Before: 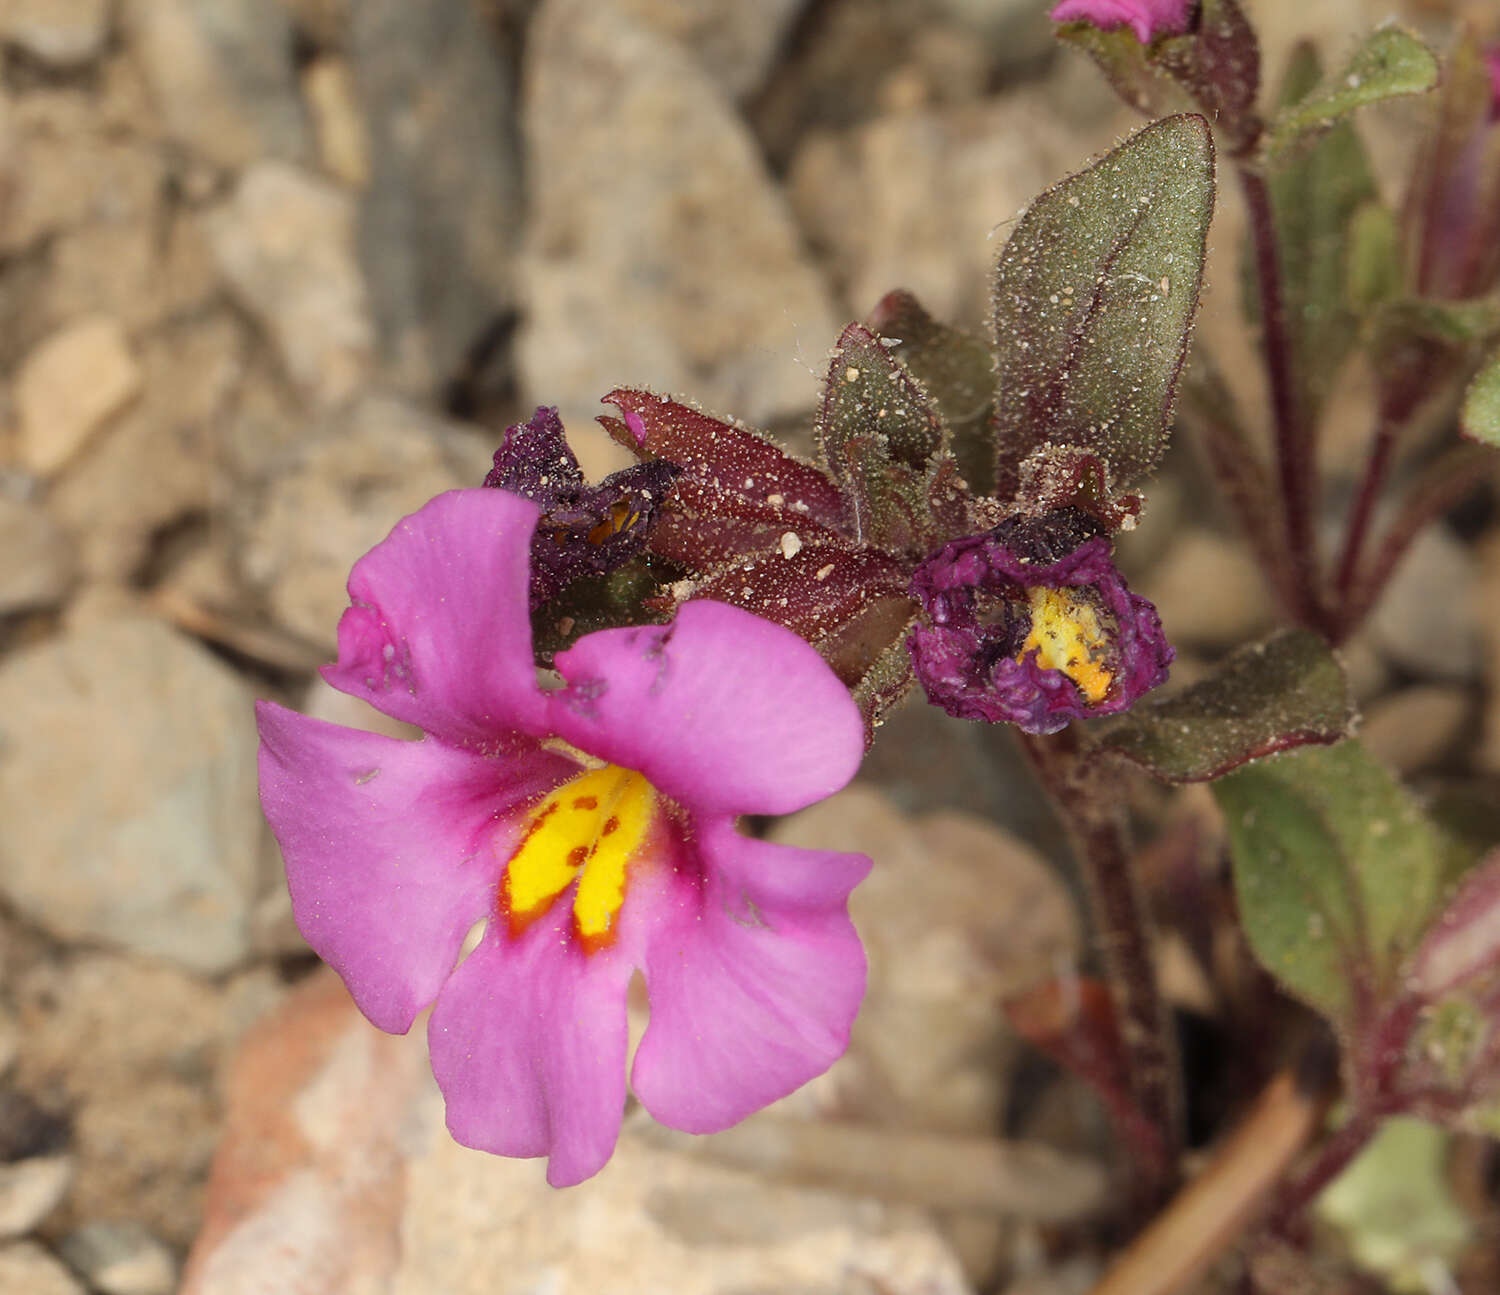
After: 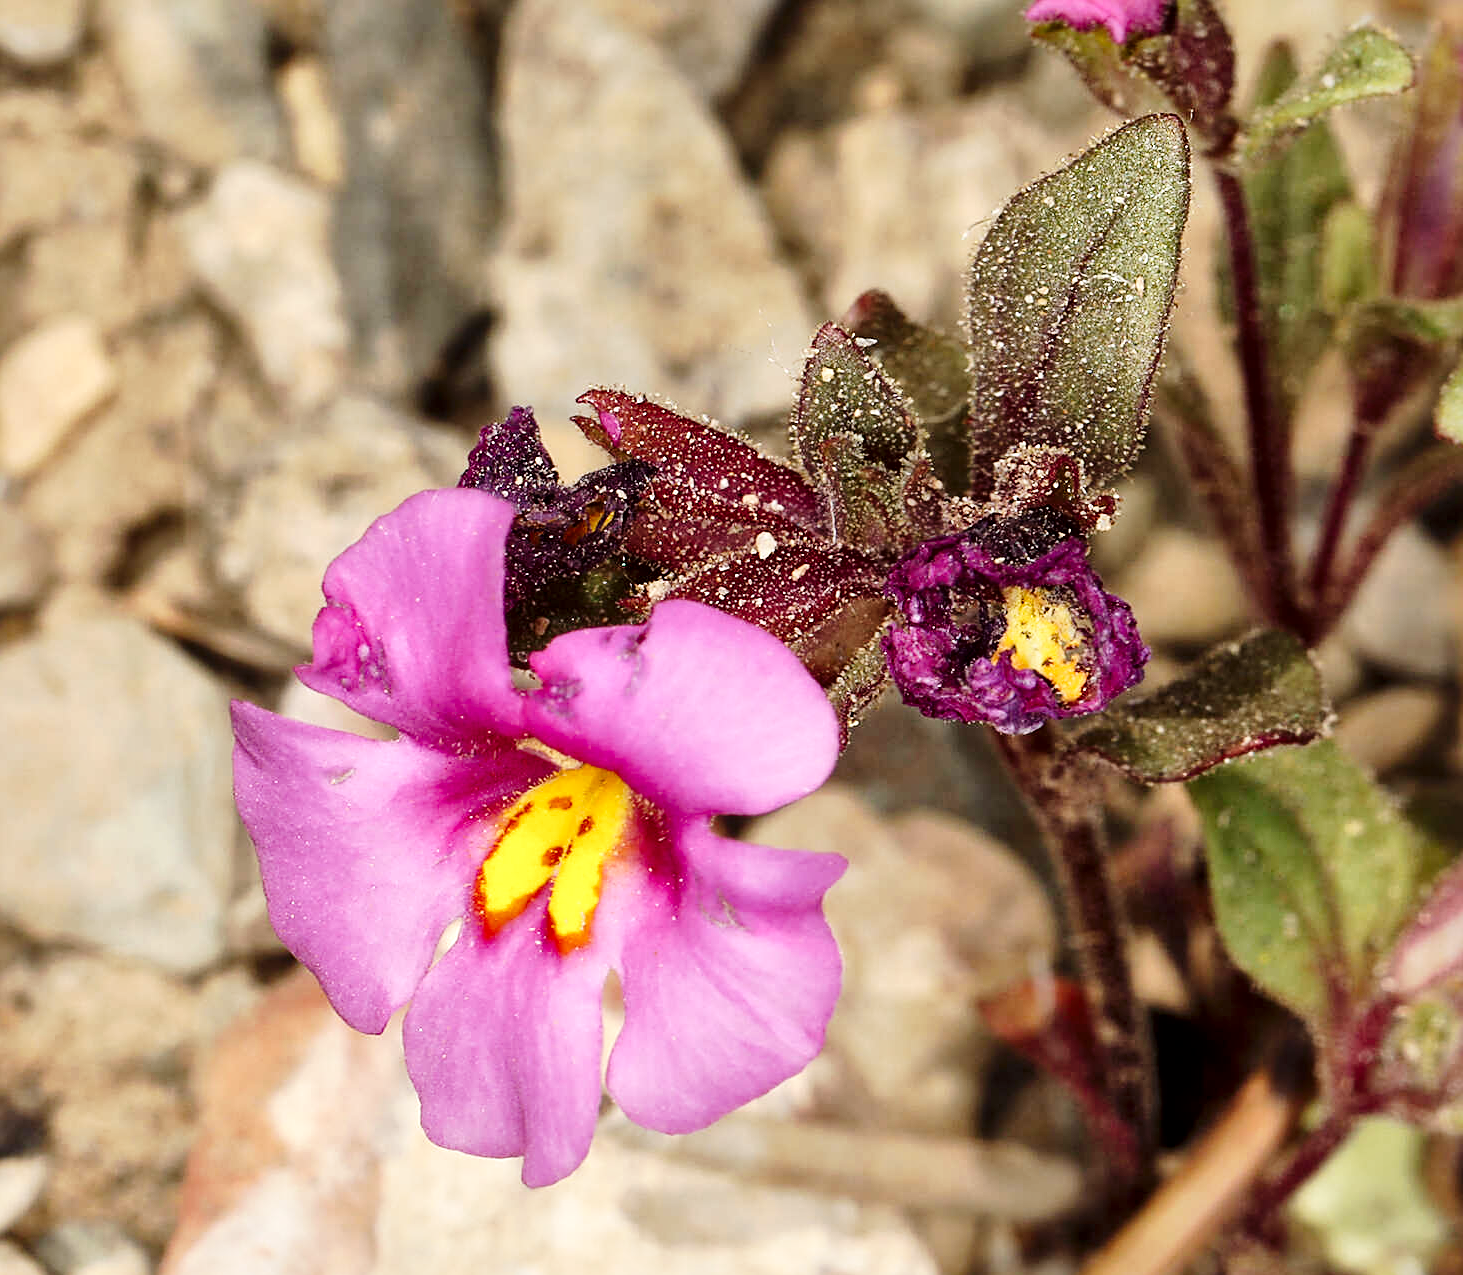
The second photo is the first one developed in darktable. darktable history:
tone curve: curves: ch0 [(0, 0) (0.003, 0.016) (0.011, 0.019) (0.025, 0.023) (0.044, 0.029) (0.069, 0.042) (0.1, 0.068) (0.136, 0.101) (0.177, 0.143) (0.224, 0.21) (0.277, 0.289) (0.335, 0.379) (0.399, 0.476) (0.468, 0.569) (0.543, 0.654) (0.623, 0.75) (0.709, 0.822) (0.801, 0.893) (0.898, 0.946) (1, 1)], preserve colors none
crop and rotate: left 1.78%, right 0.621%, bottom 1.474%
local contrast: mode bilateral grid, contrast 26, coarseness 60, detail 151%, midtone range 0.2
sharpen: on, module defaults
